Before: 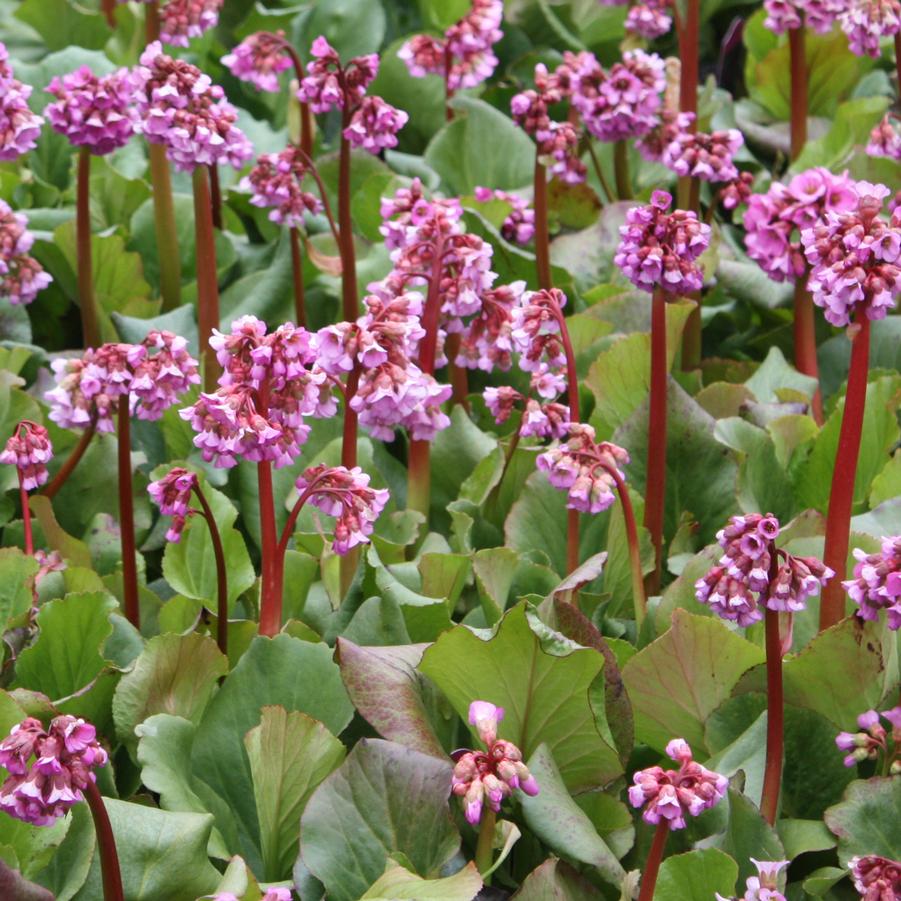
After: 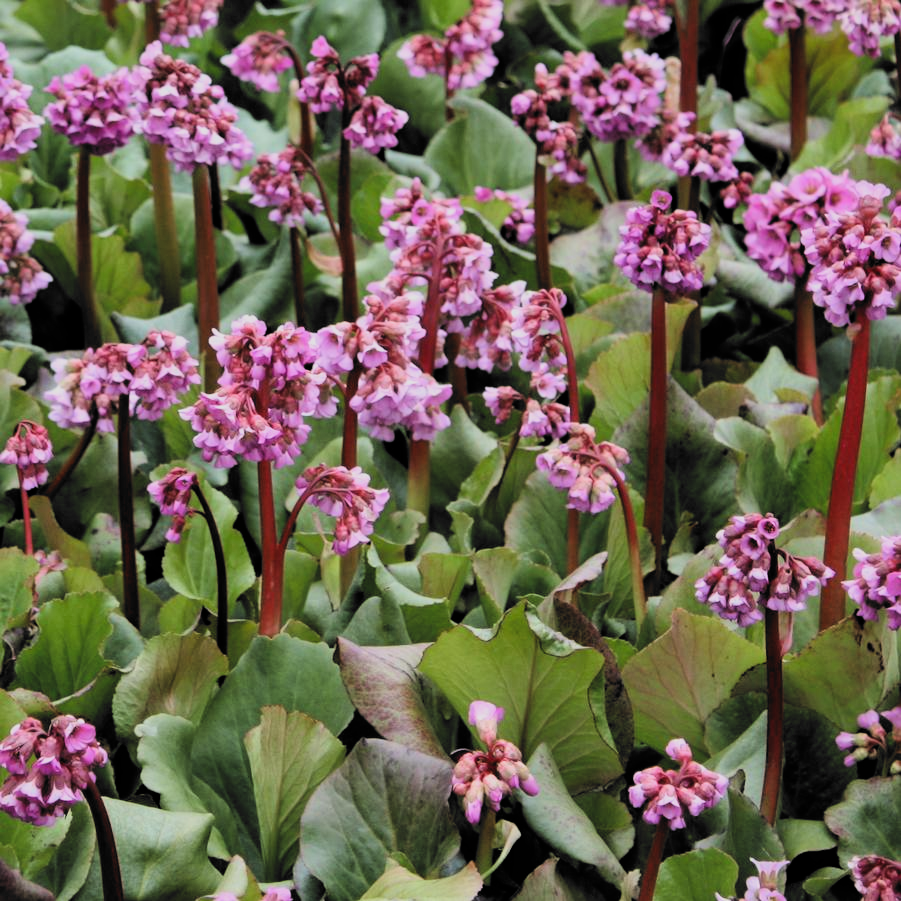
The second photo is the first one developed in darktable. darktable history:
exposure: black level correction 0.002, exposure -0.198 EV, compensate highlight preservation false
filmic rgb: black relative exposure -5.01 EV, white relative exposure 3.96 EV, hardness 2.89, contrast 1.401, highlights saturation mix -29.94%, color science v6 (2022)
